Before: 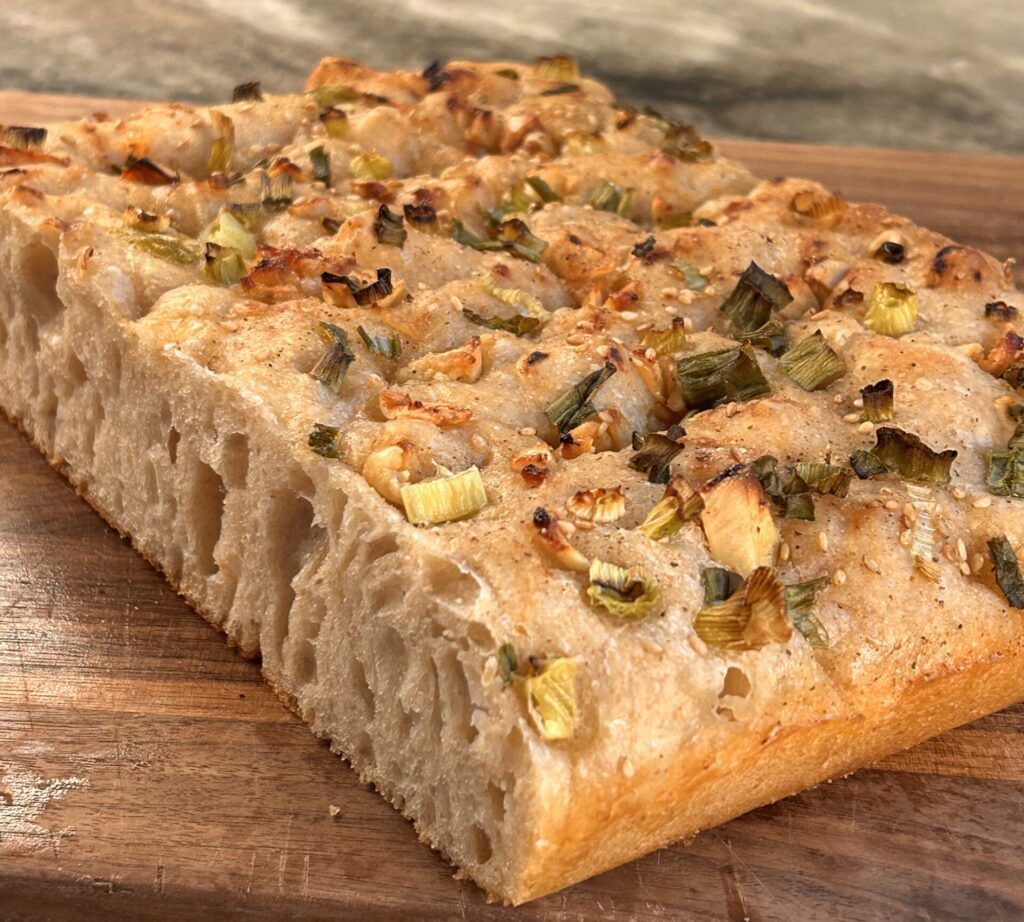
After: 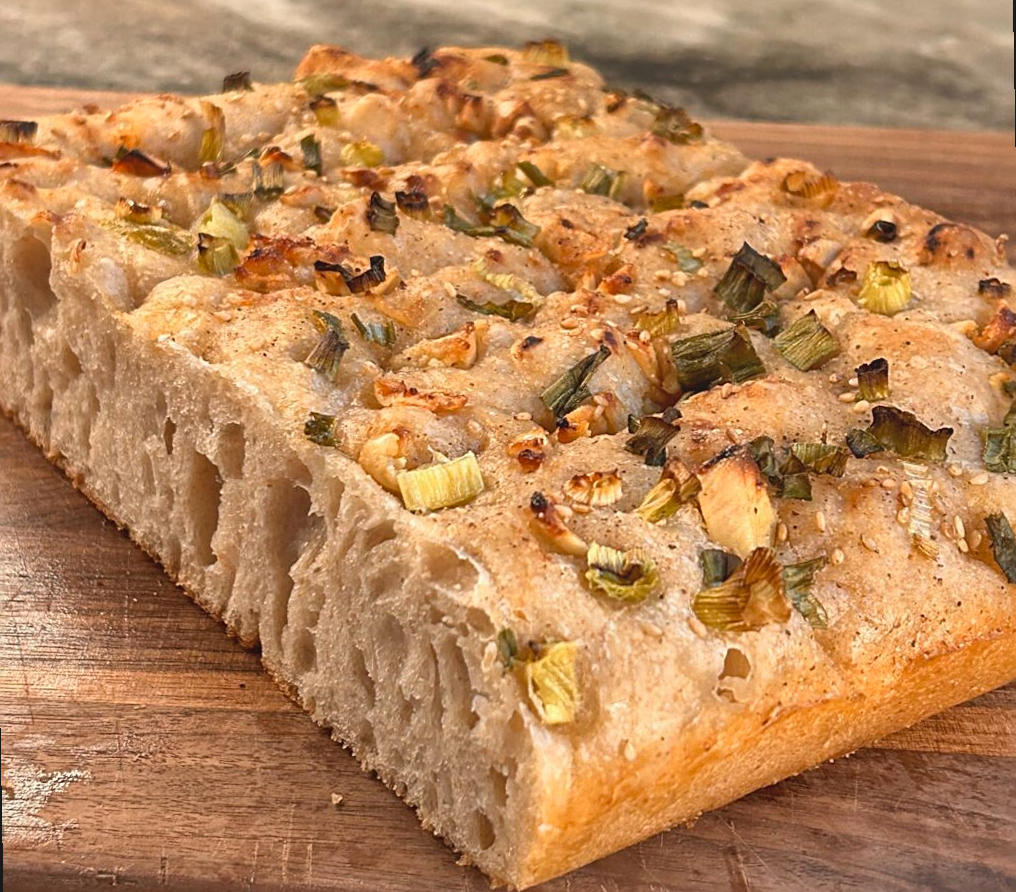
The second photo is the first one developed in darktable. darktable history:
rotate and perspective: rotation -1°, crop left 0.011, crop right 0.989, crop top 0.025, crop bottom 0.975
contrast brightness saturation: contrast -0.15, brightness 0.05, saturation -0.12
local contrast: mode bilateral grid, contrast 20, coarseness 50, detail 140%, midtone range 0.2
sharpen: on, module defaults
